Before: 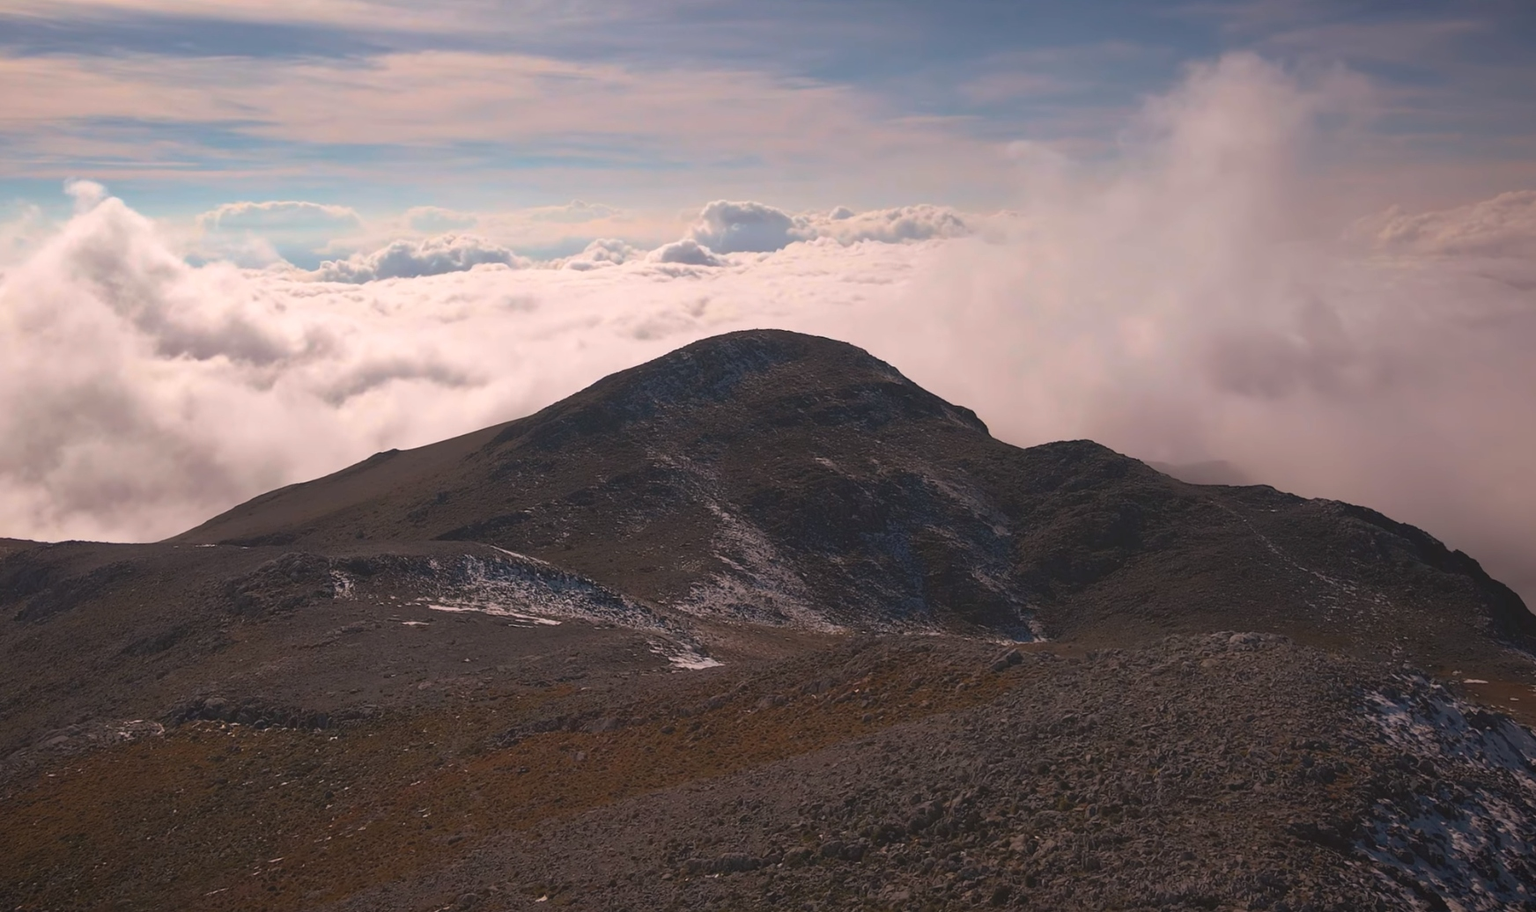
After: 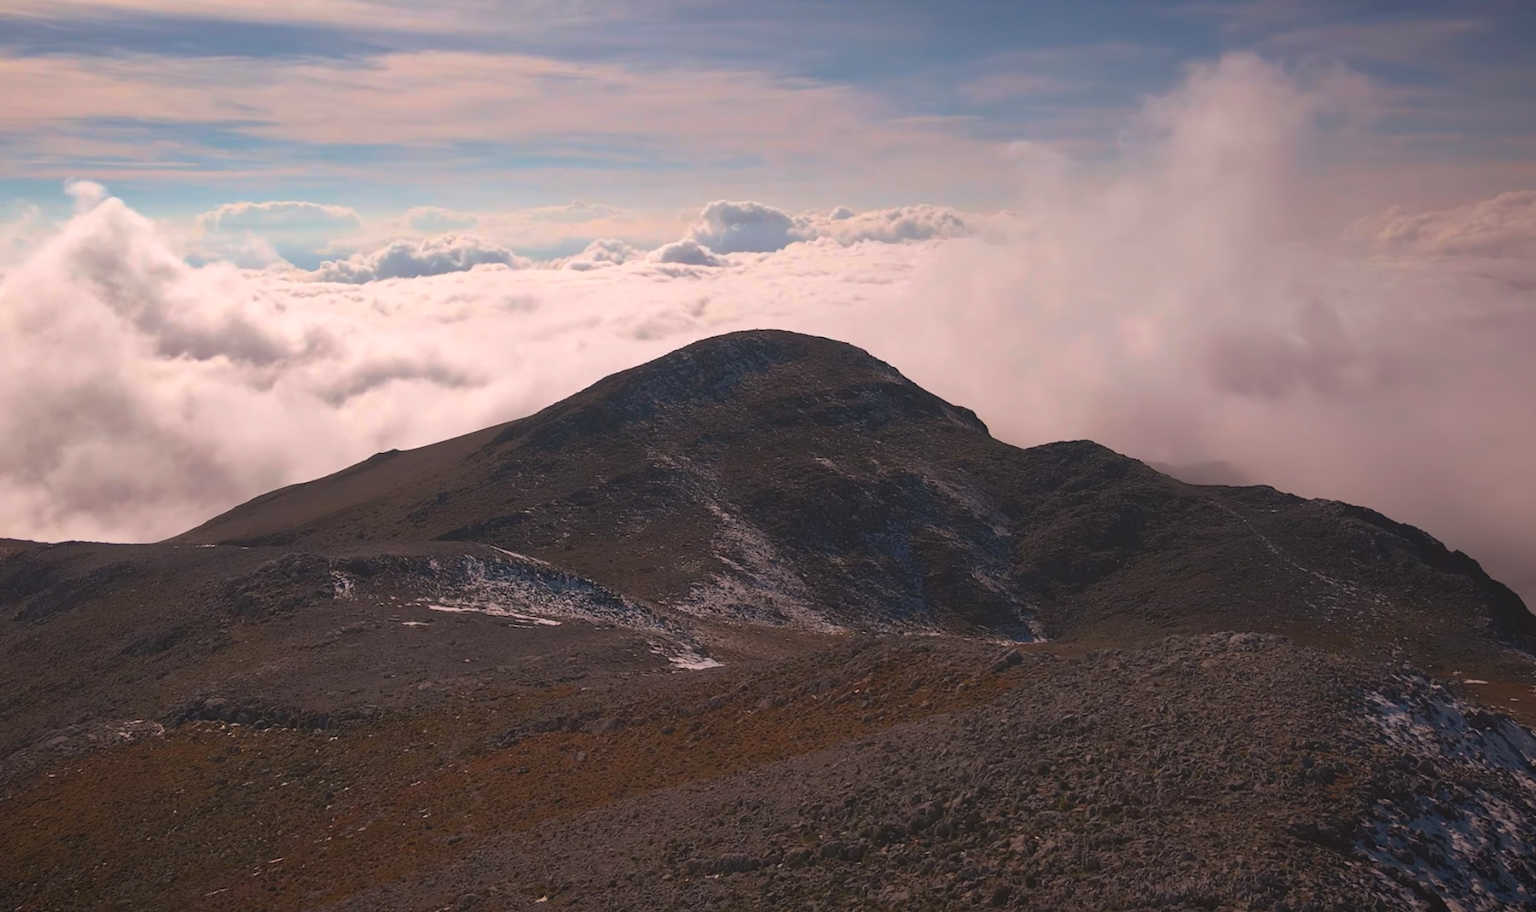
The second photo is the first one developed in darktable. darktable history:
color balance rgb: global vibrance -1%, saturation formula JzAzBz (2021)
color zones: curves: ch1 [(0.309, 0.524) (0.41, 0.329) (0.508, 0.509)]; ch2 [(0.25, 0.457) (0.75, 0.5)]
